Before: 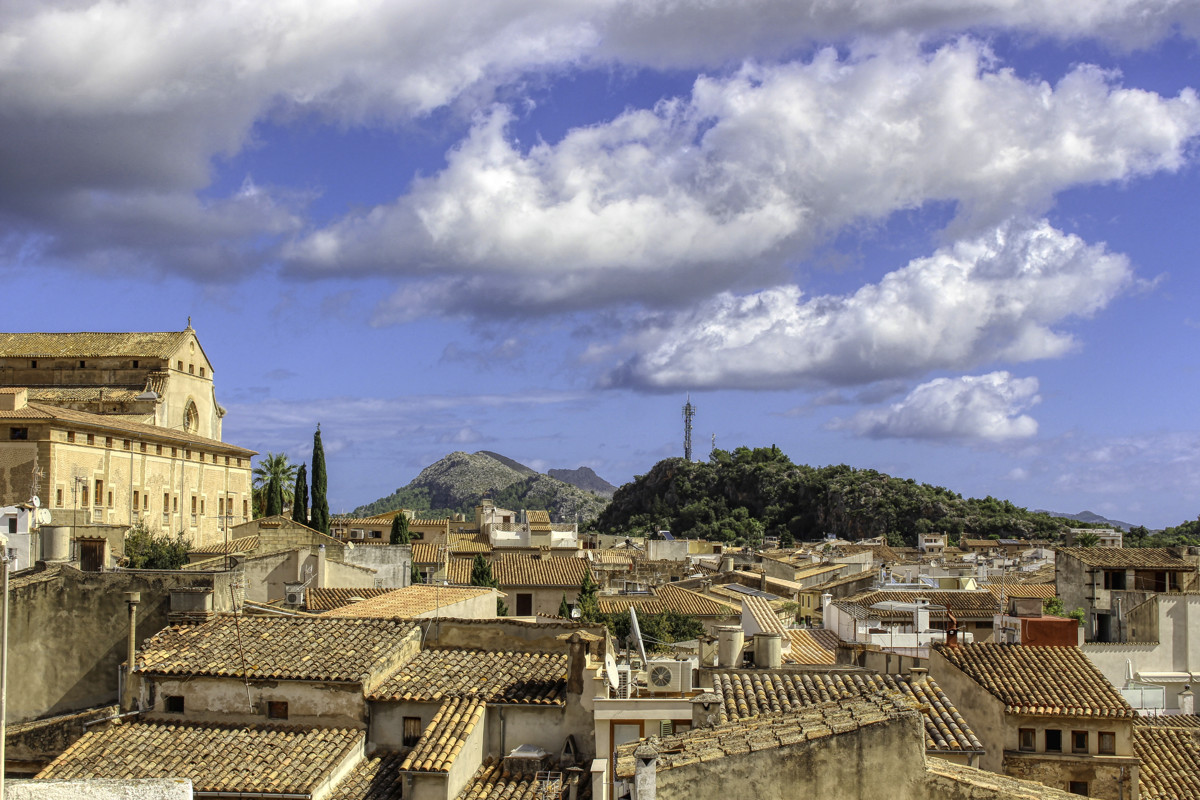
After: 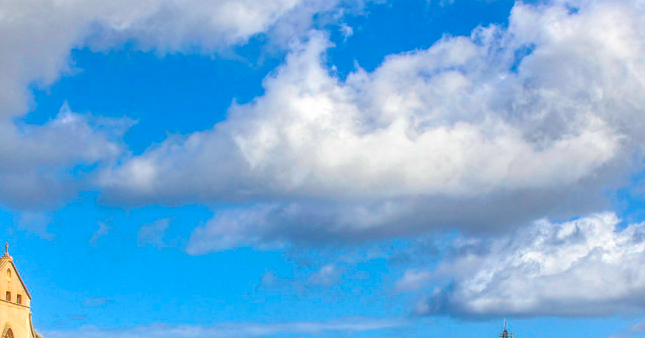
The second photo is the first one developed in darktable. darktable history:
vignetting: fall-off radius 61.19%, brightness 0.069, saturation -0.003
crop: left 15.269%, top 9.222%, right 30.974%, bottom 48.485%
color zones: curves: ch0 [(0.25, 0.5) (0.463, 0.627) (0.484, 0.637) (0.75, 0.5)], mix 18.65%
color balance rgb: linear chroma grading › global chroma 9.971%, perceptual saturation grading › global saturation 25.624%
